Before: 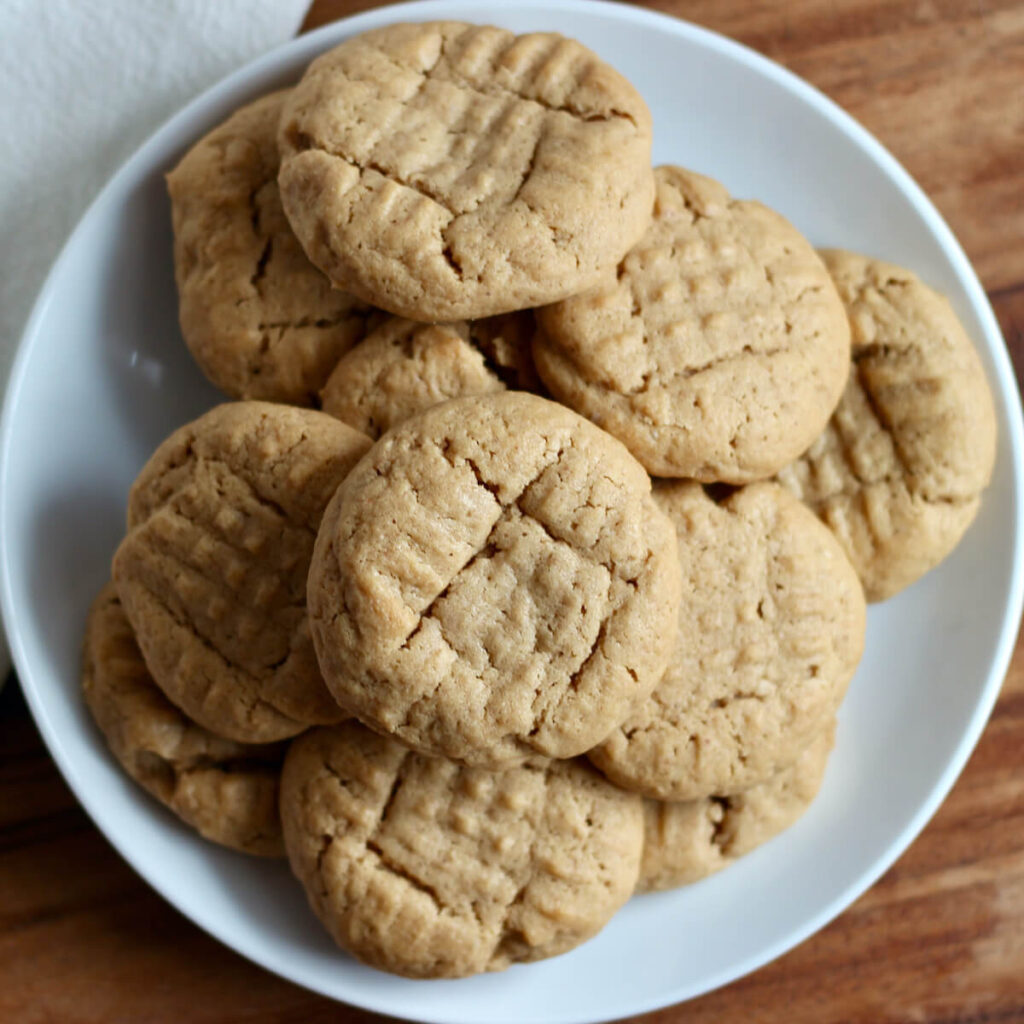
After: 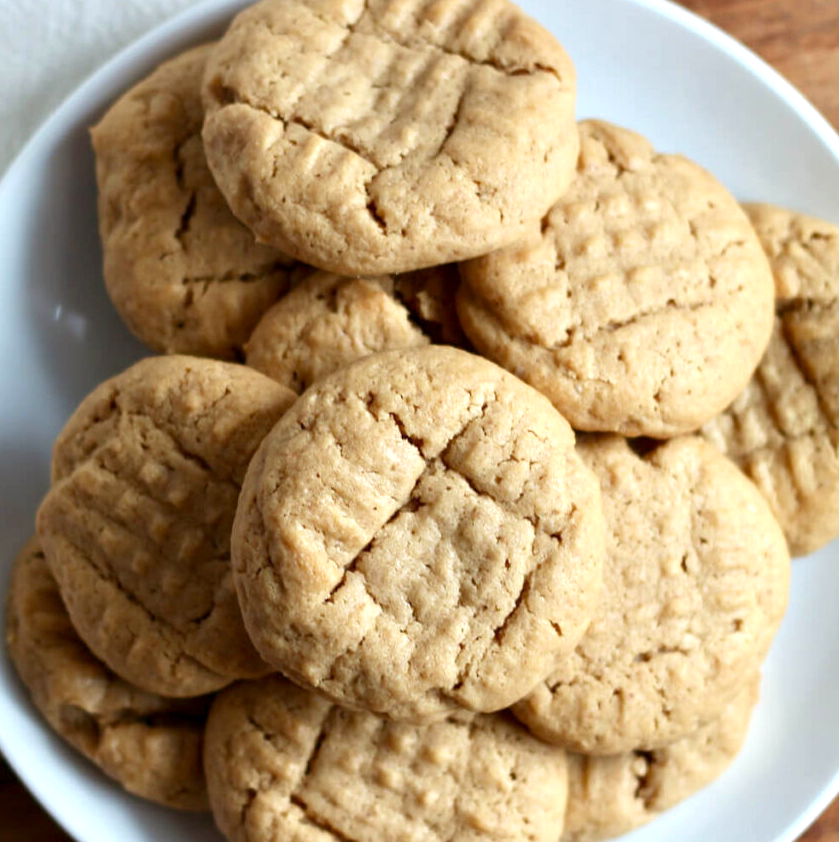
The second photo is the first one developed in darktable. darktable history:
crop and rotate: left 7.503%, top 4.569%, right 10.528%, bottom 13.118%
exposure: black level correction 0.001, exposure 0.499 EV, compensate highlight preservation false
